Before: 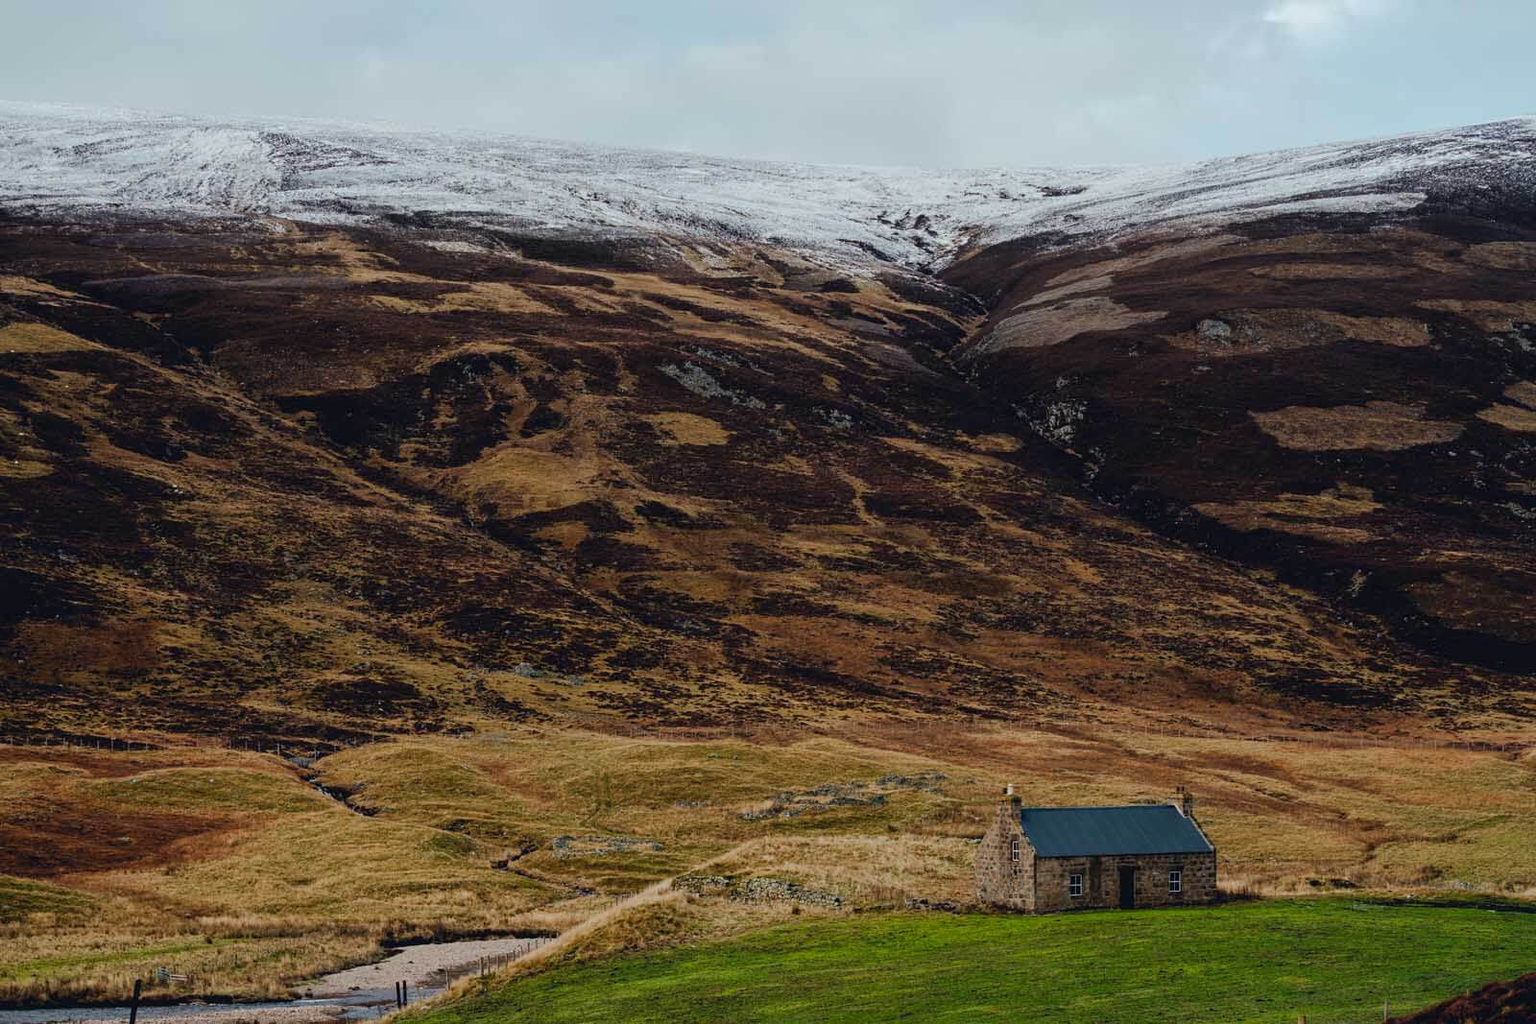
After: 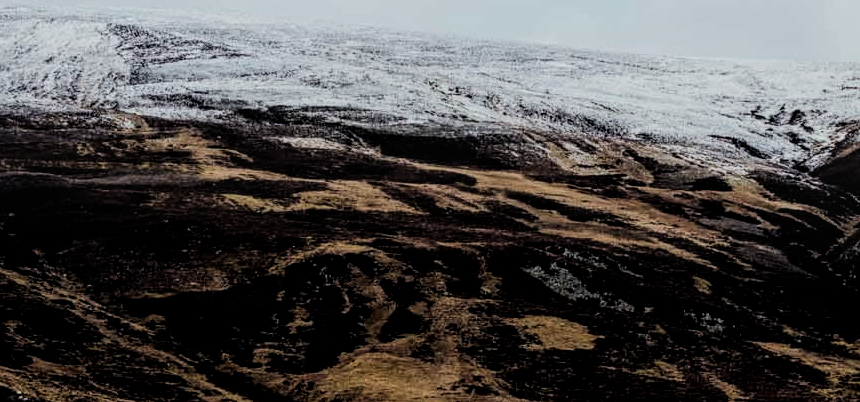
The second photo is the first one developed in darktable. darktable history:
filmic rgb: black relative exposure -5.06 EV, white relative exposure 3.55 EV, hardness 3.18, contrast 1.388, highlights saturation mix -49.4%
crop: left 10.241%, top 10.695%, right 36.008%, bottom 51.563%
local contrast: on, module defaults
